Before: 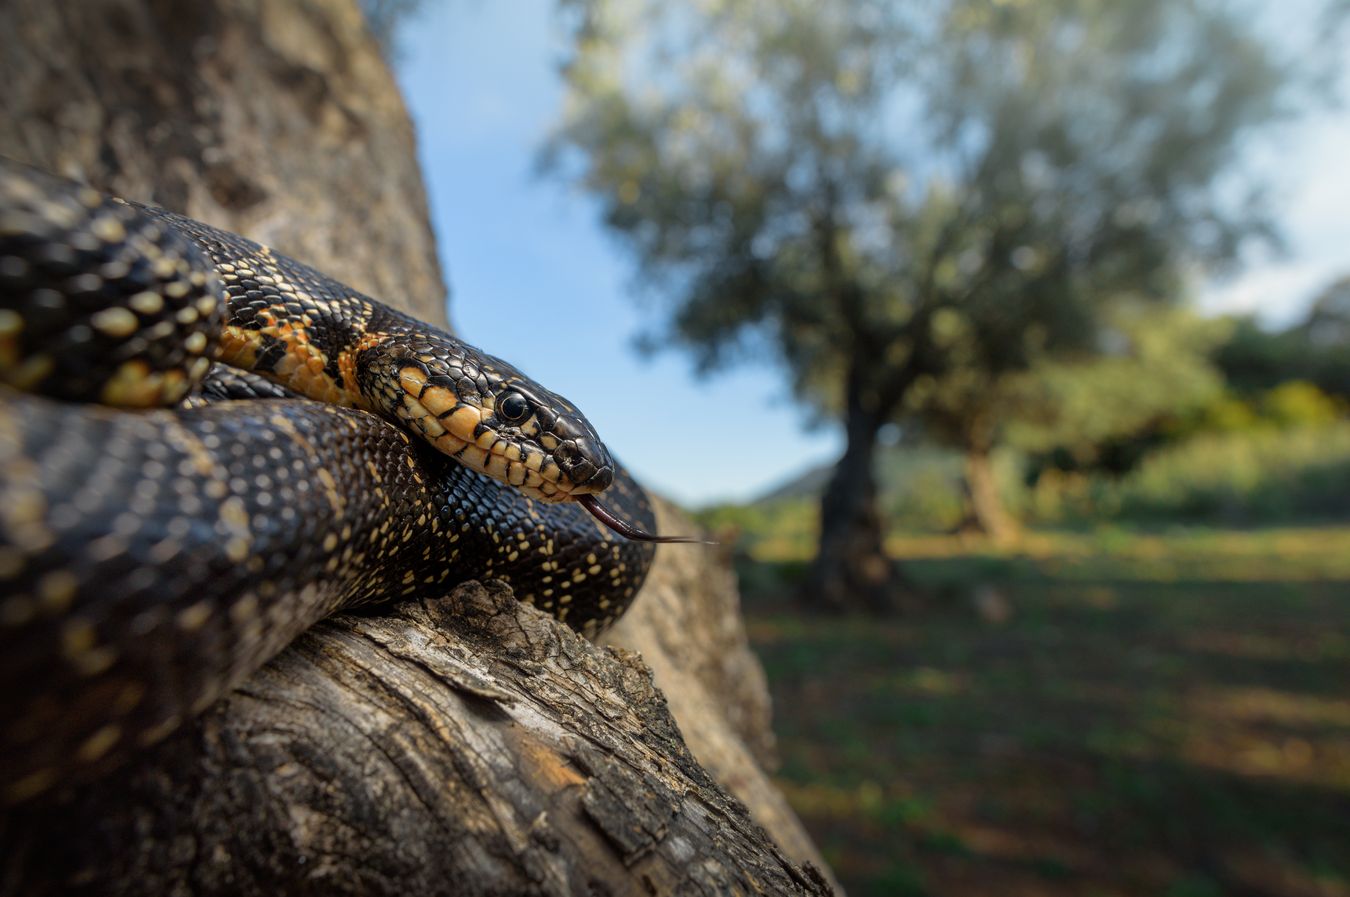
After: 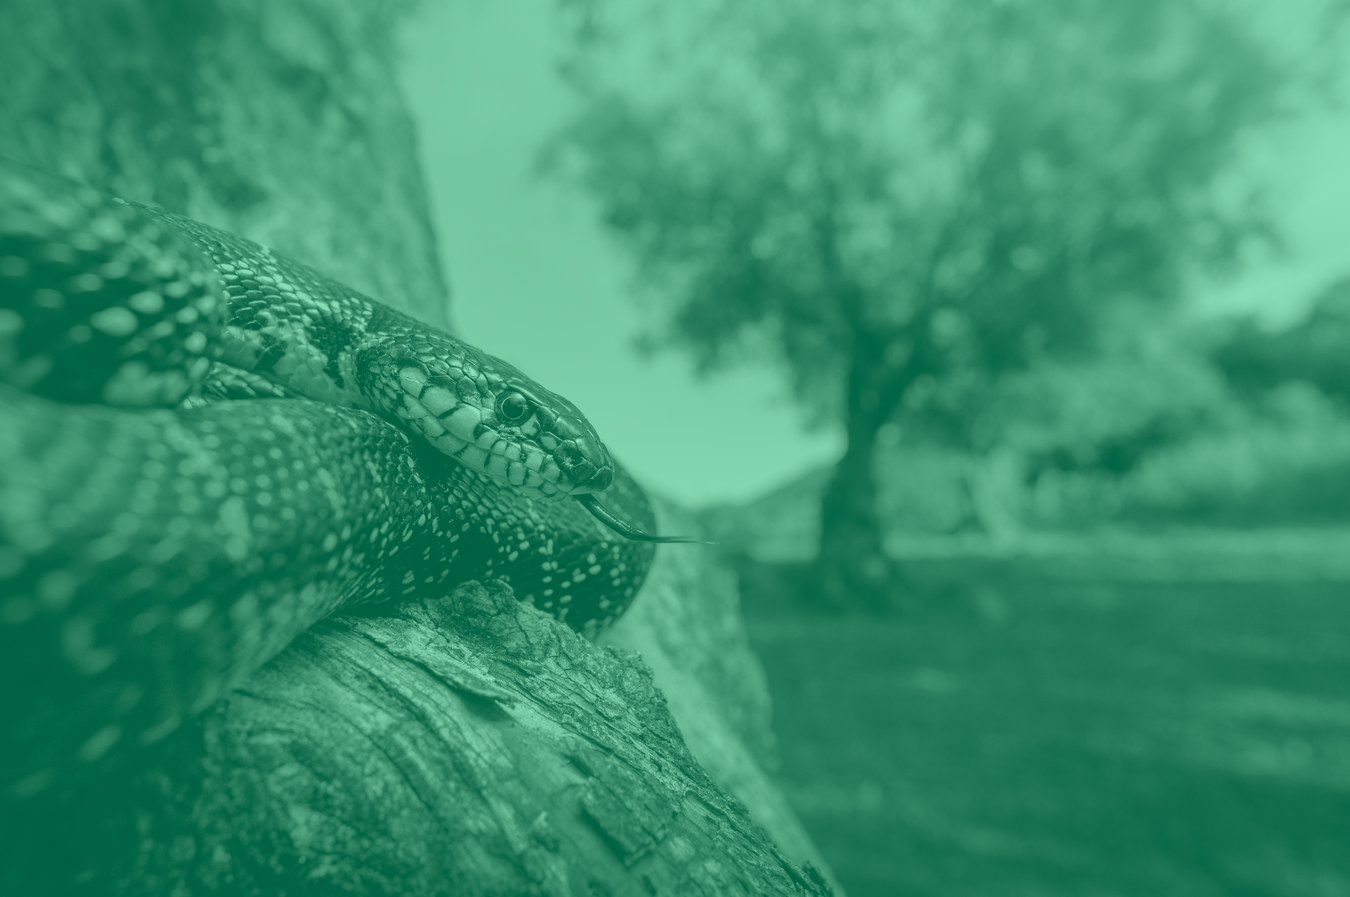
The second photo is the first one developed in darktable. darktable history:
colorize: hue 147.6°, saturation 65%, lightness 21.64%
exposure: compensate highlight preservation false
